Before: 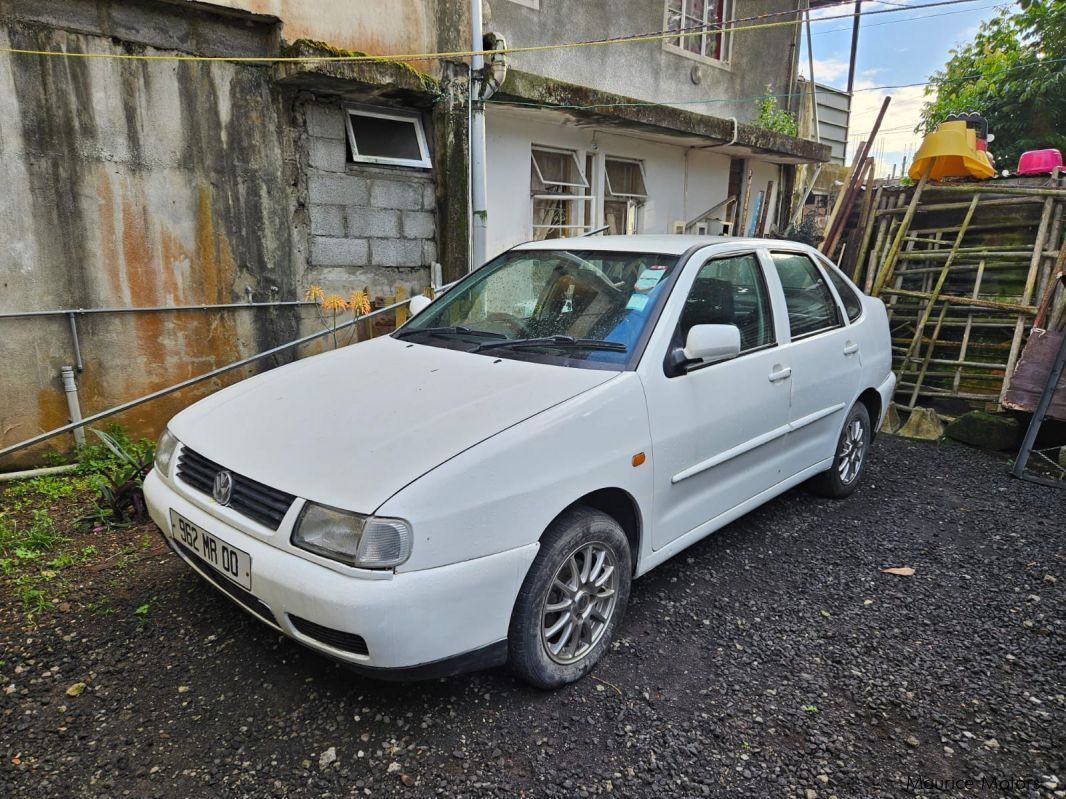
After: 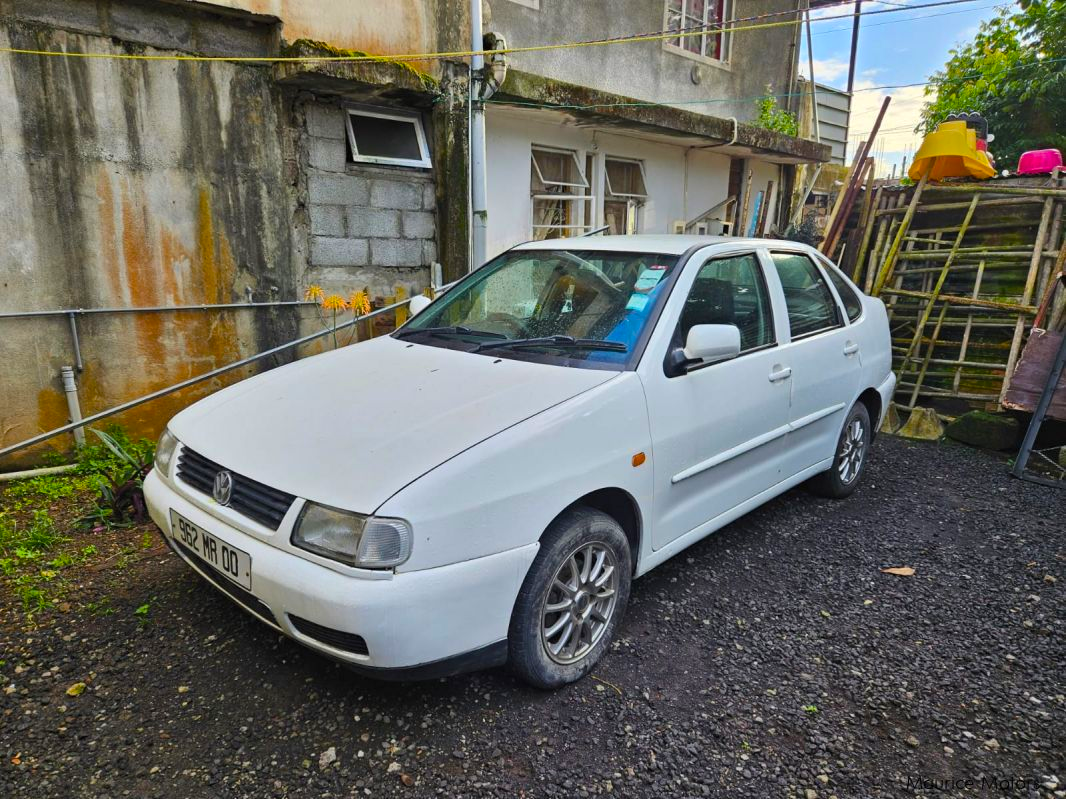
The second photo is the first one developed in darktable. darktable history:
fill light: on, module defaults
color balance rgb: perceptual saturation grading › global saturation 30%, global vibrance 20%
